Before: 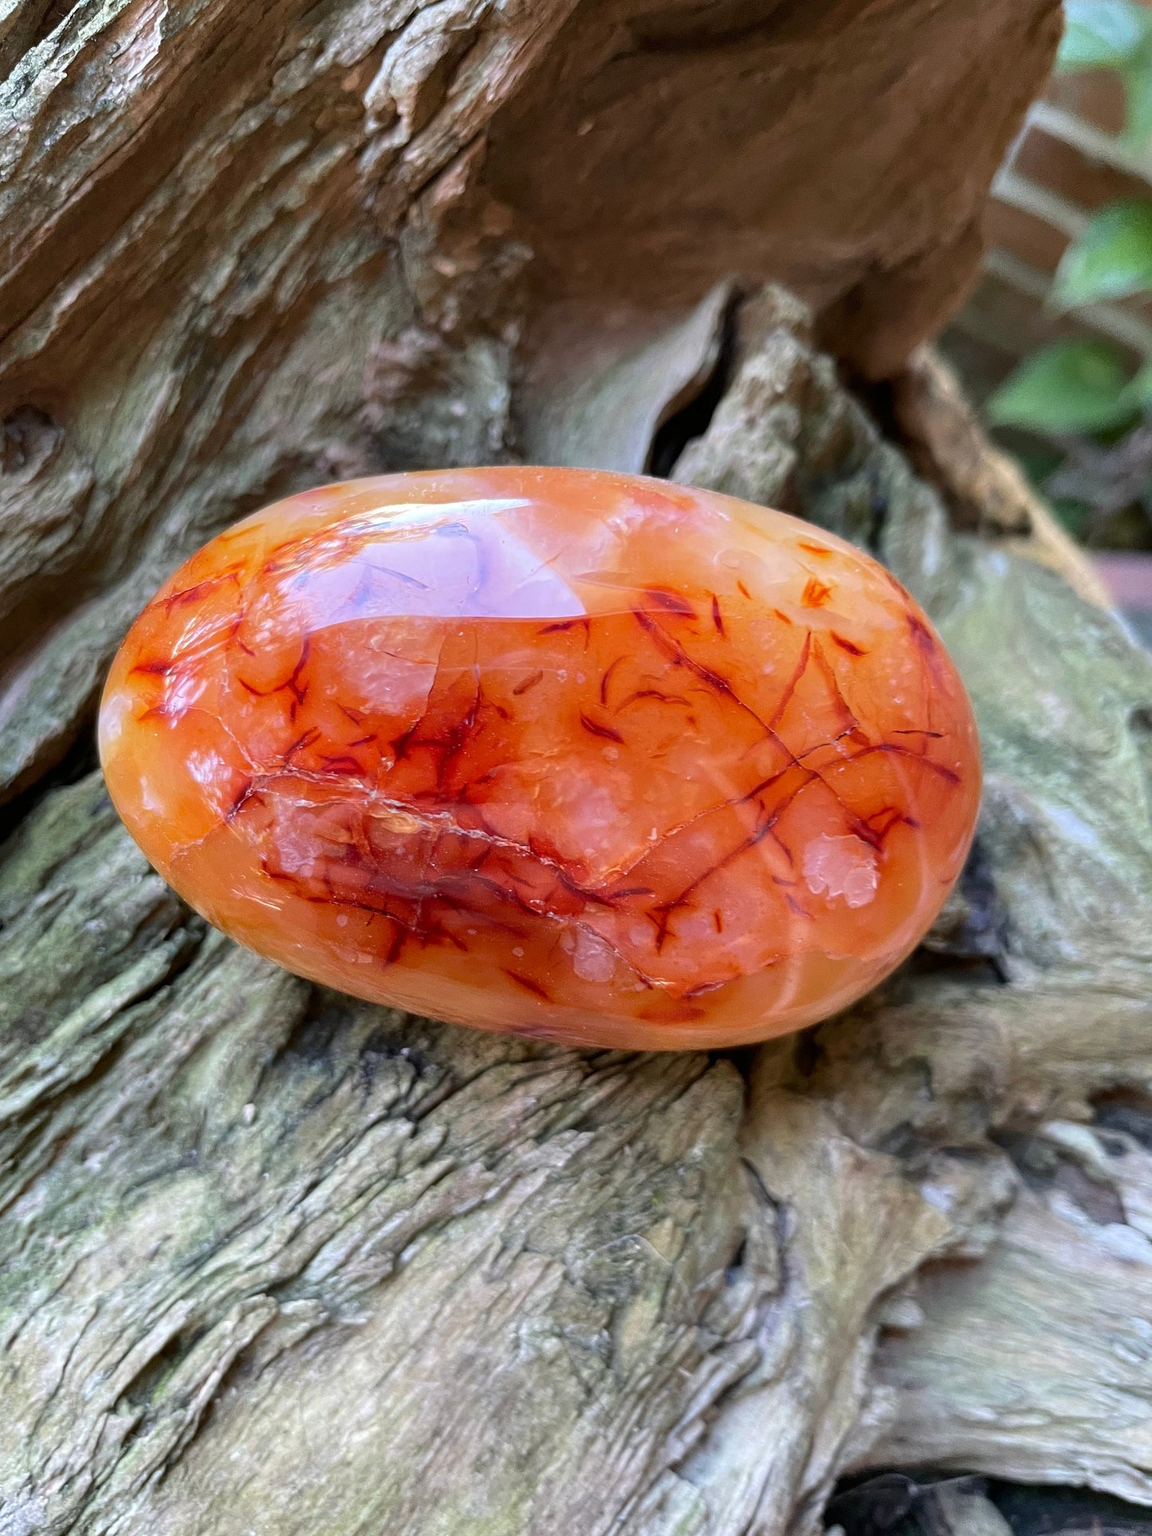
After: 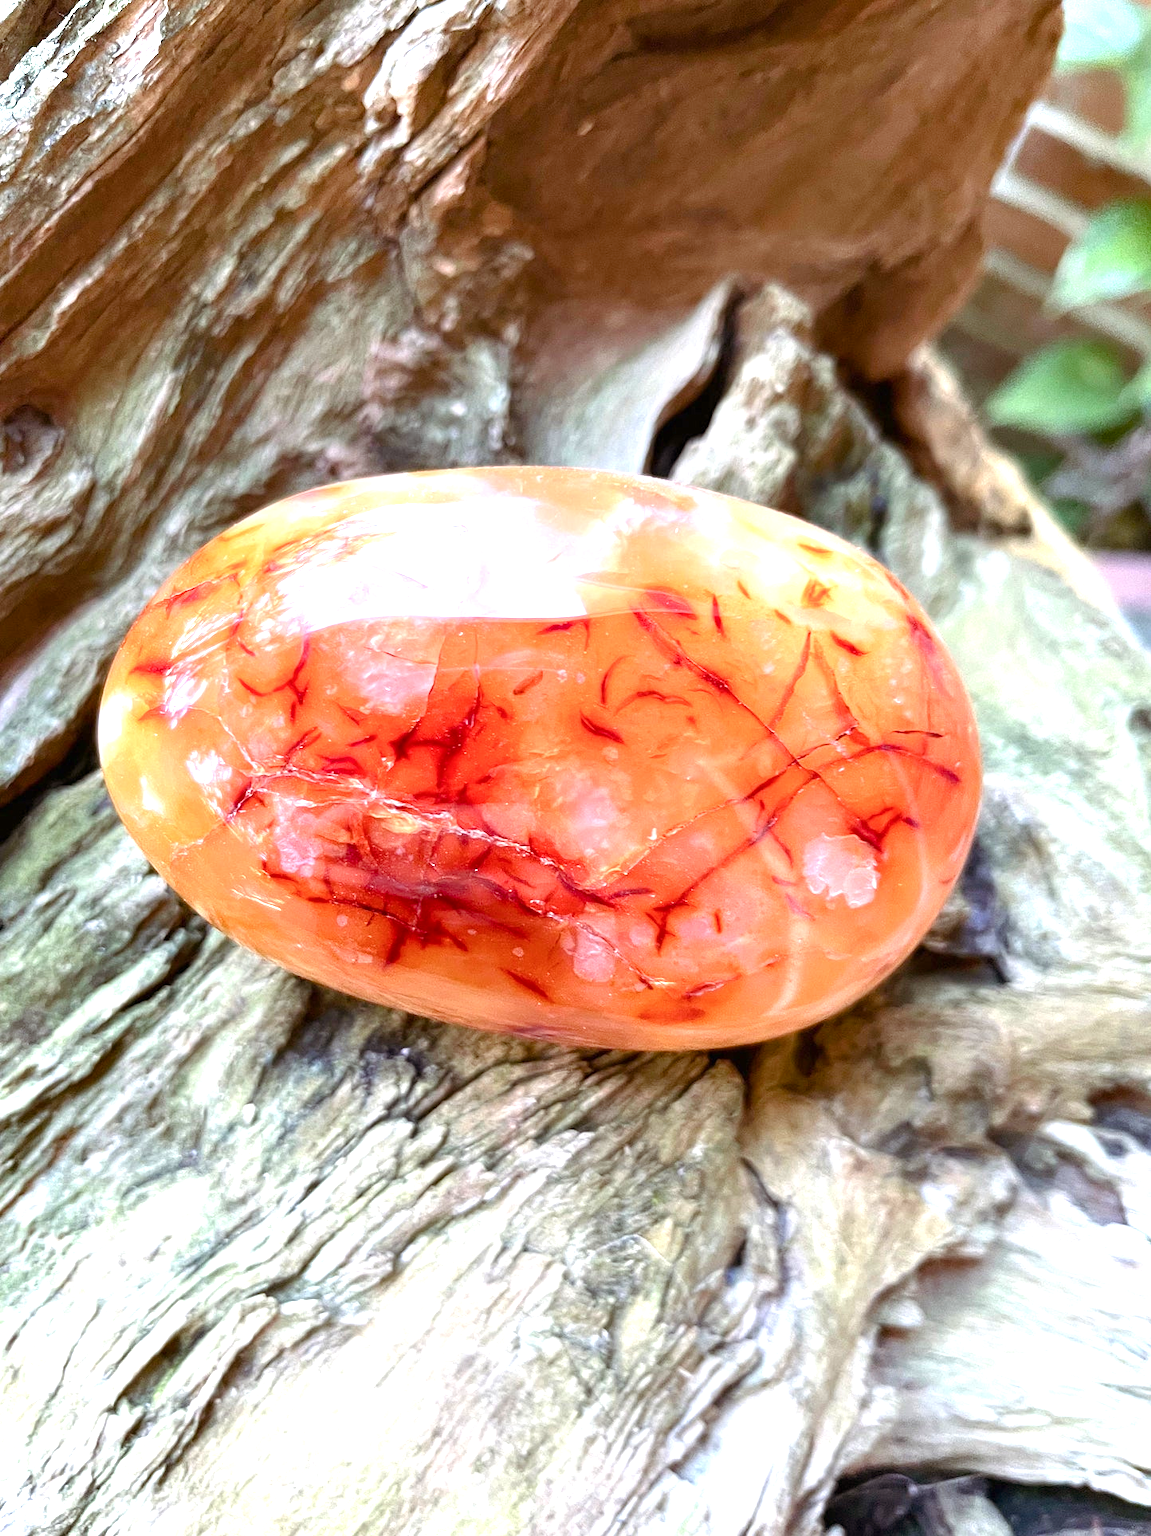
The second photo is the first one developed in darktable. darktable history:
exposure: black level correction 0, exposure 1.121 EV, compensate highlight preservation false
color balance rgb: shadows lift › chroma 4.657%, shadows lift › hue 27.87°, perceptual saturation grading › global saturation 0.564%, perceptual saturation grading › highlights -19.674%, perceptual saturation grading › shadows 19.268%, perceptual brilliance grading › global brilliance 3.702%, global vibrance 20%
